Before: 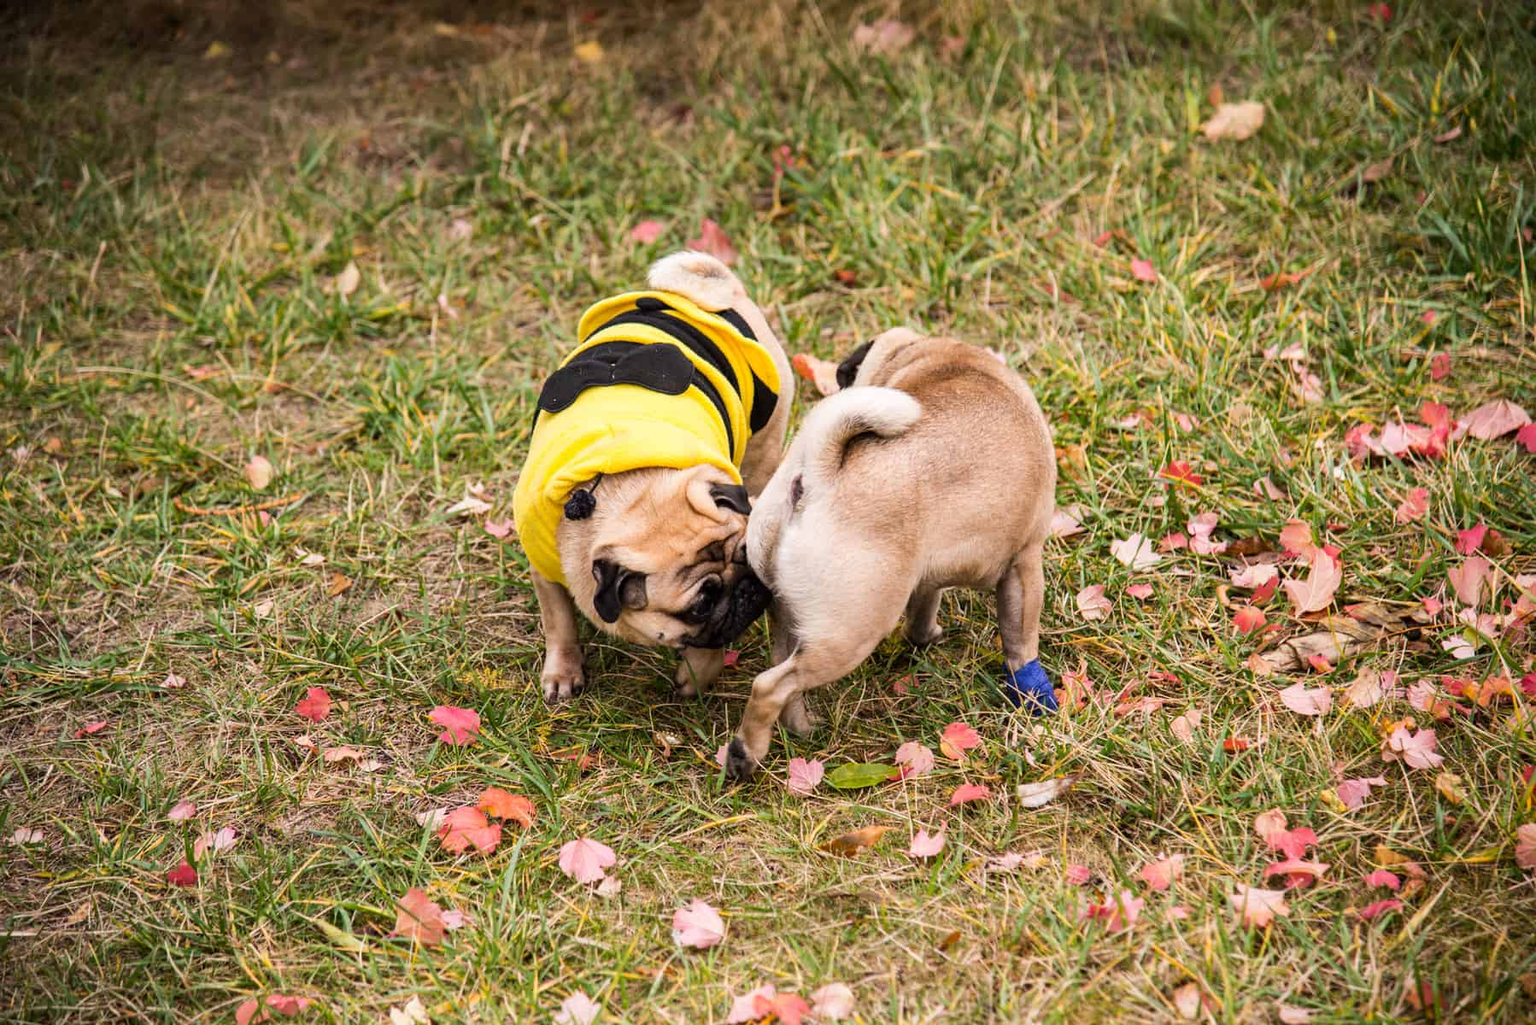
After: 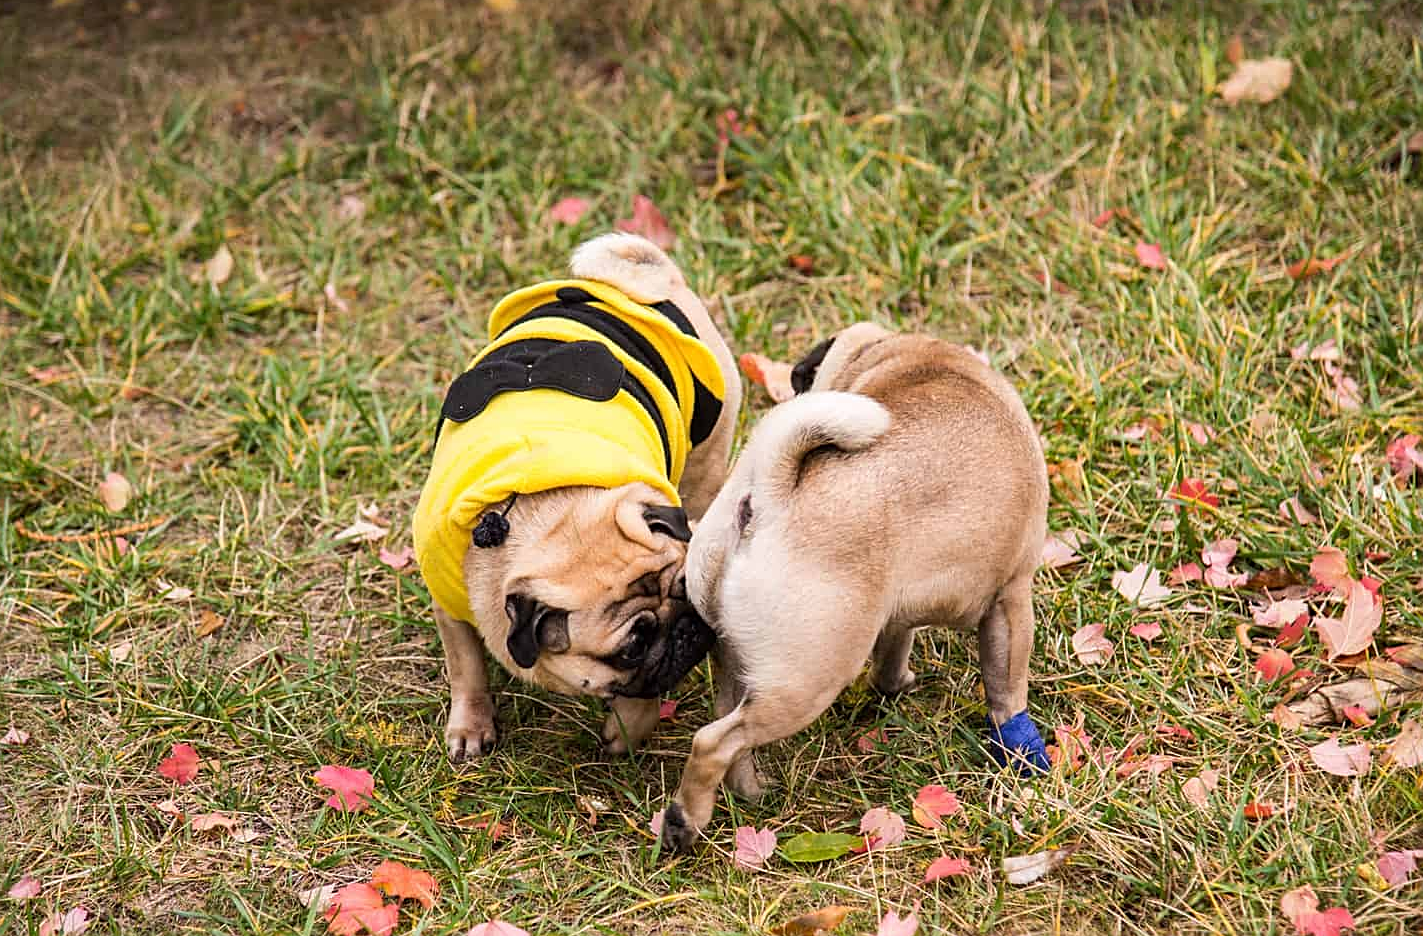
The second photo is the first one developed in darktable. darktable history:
crop and rotate: left 10.498%, top 5.09%, right 10.308%, bottom 16.835%
sharpen: on, module defaults
